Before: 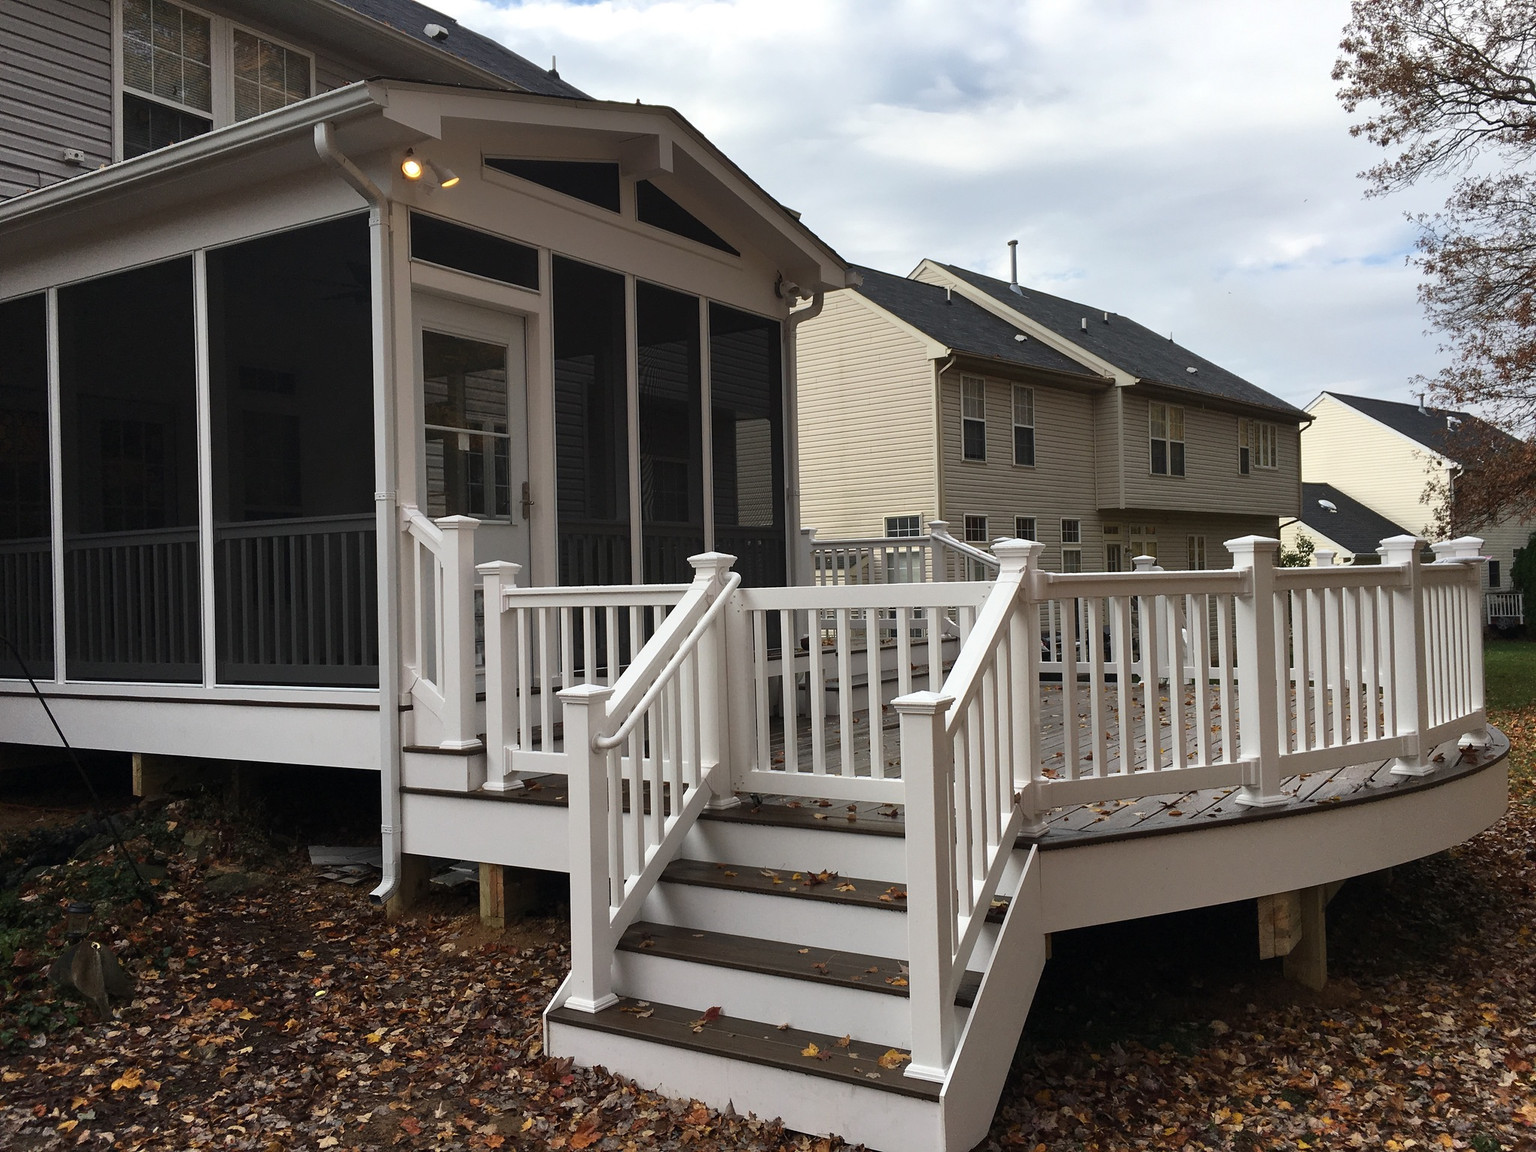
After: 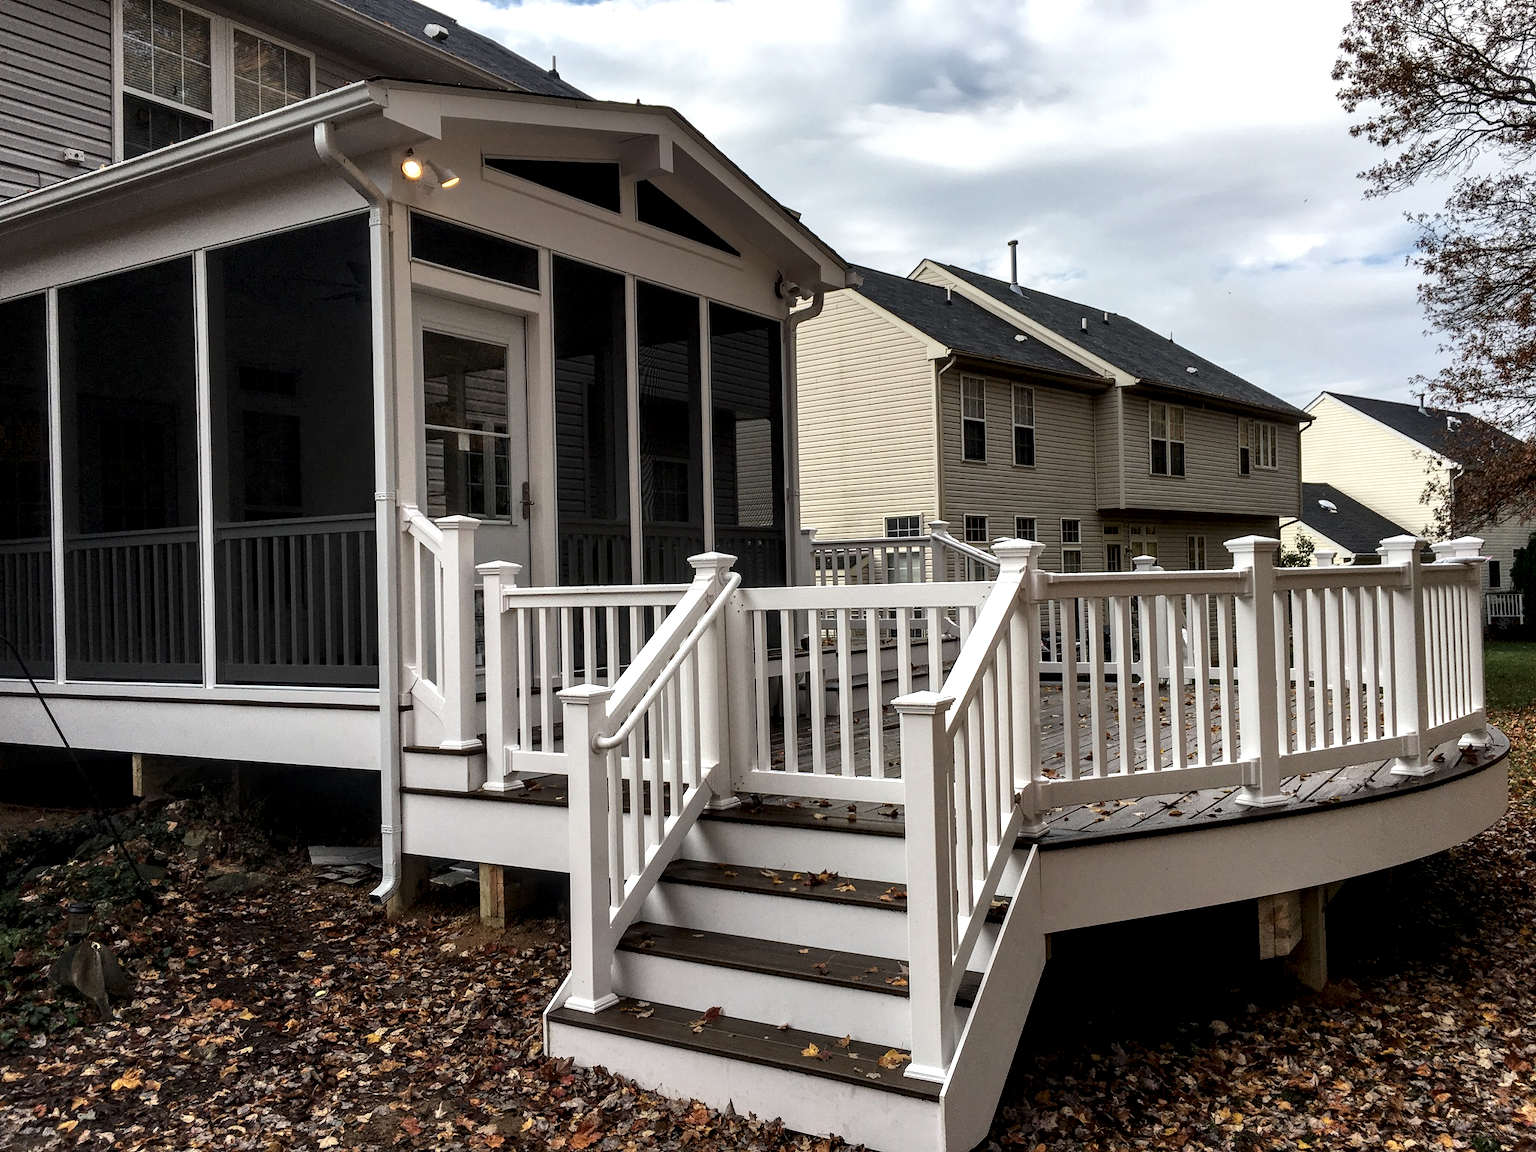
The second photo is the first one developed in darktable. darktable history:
local contrast: highlights 63%, shadows 54%, detail 169%, midtone range 0.513
